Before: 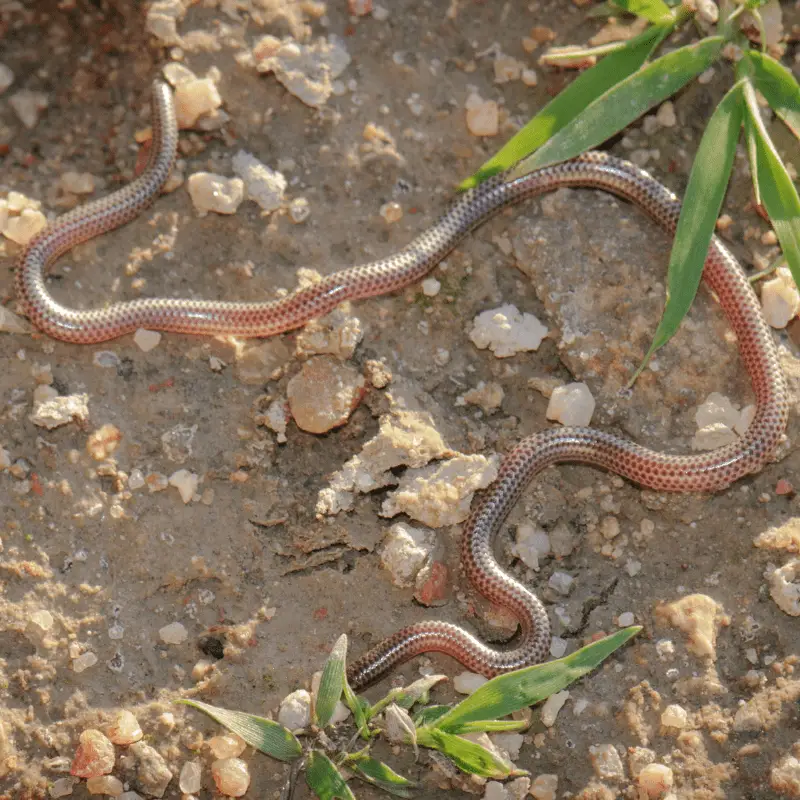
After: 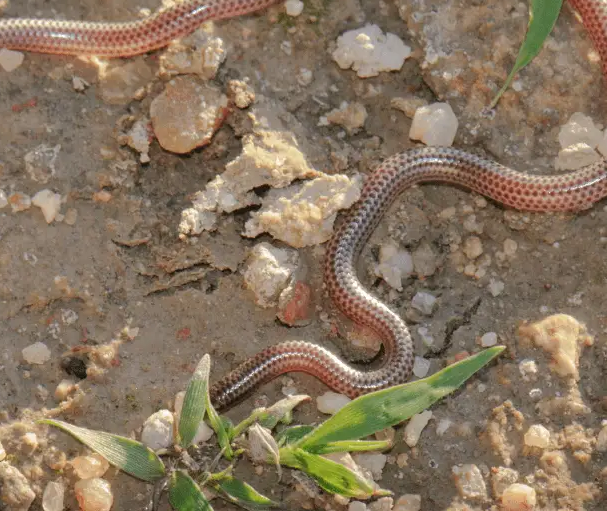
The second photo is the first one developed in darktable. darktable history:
crop and rotate: left 17.178%, top 35.105%, right 6.861%, bottom 0.98%
